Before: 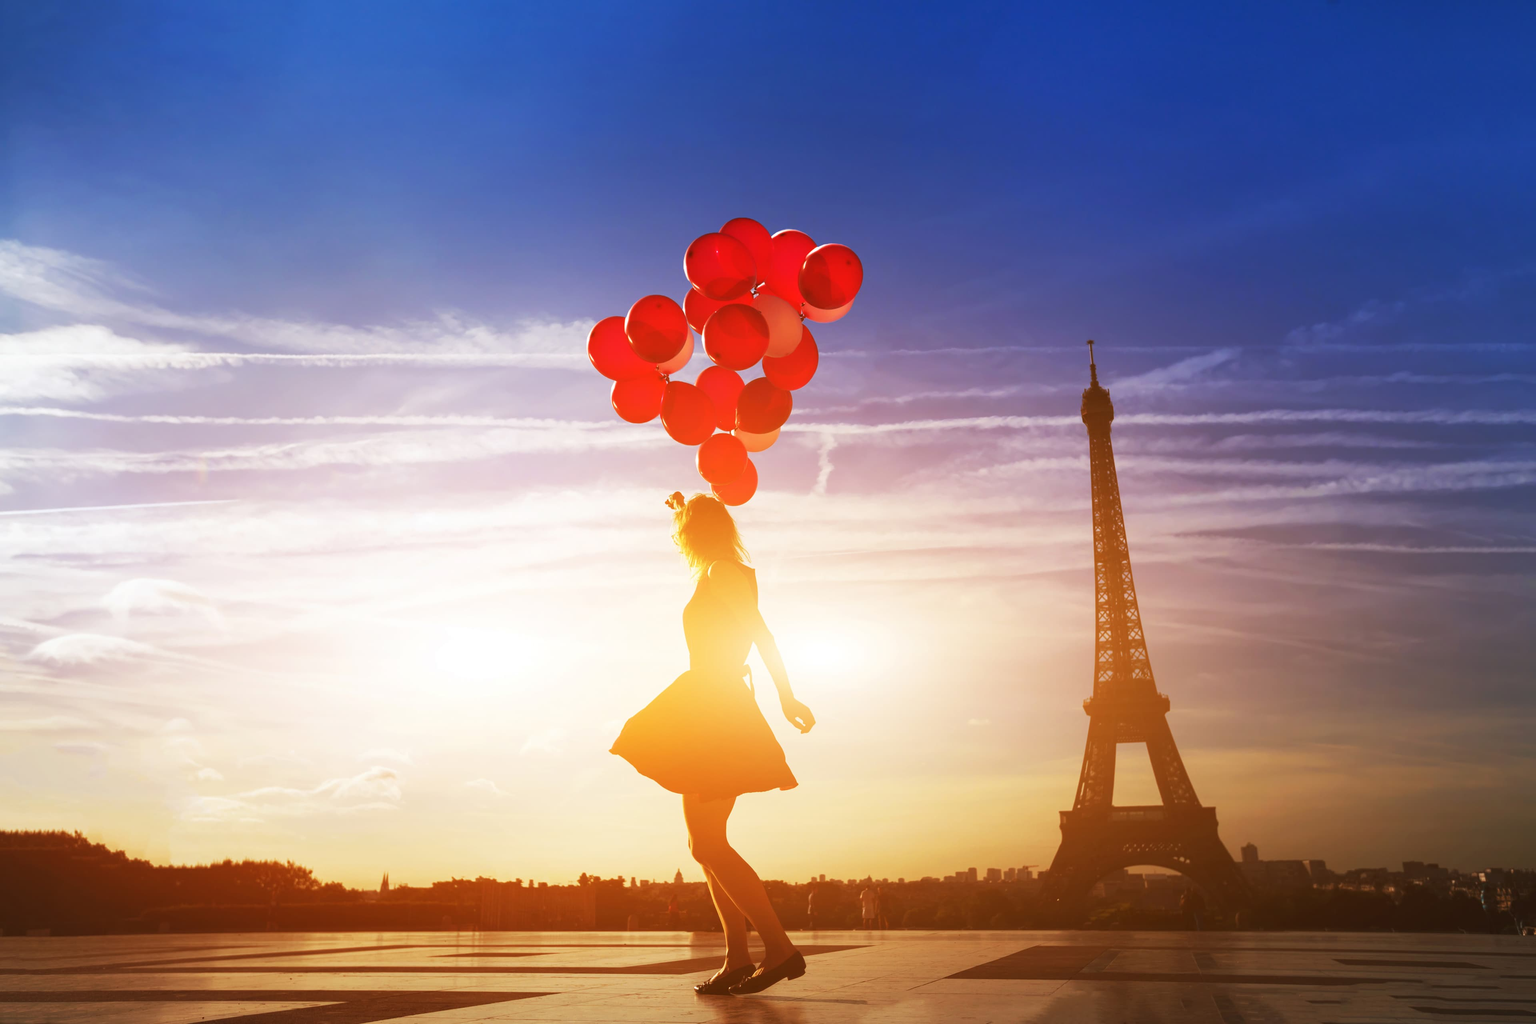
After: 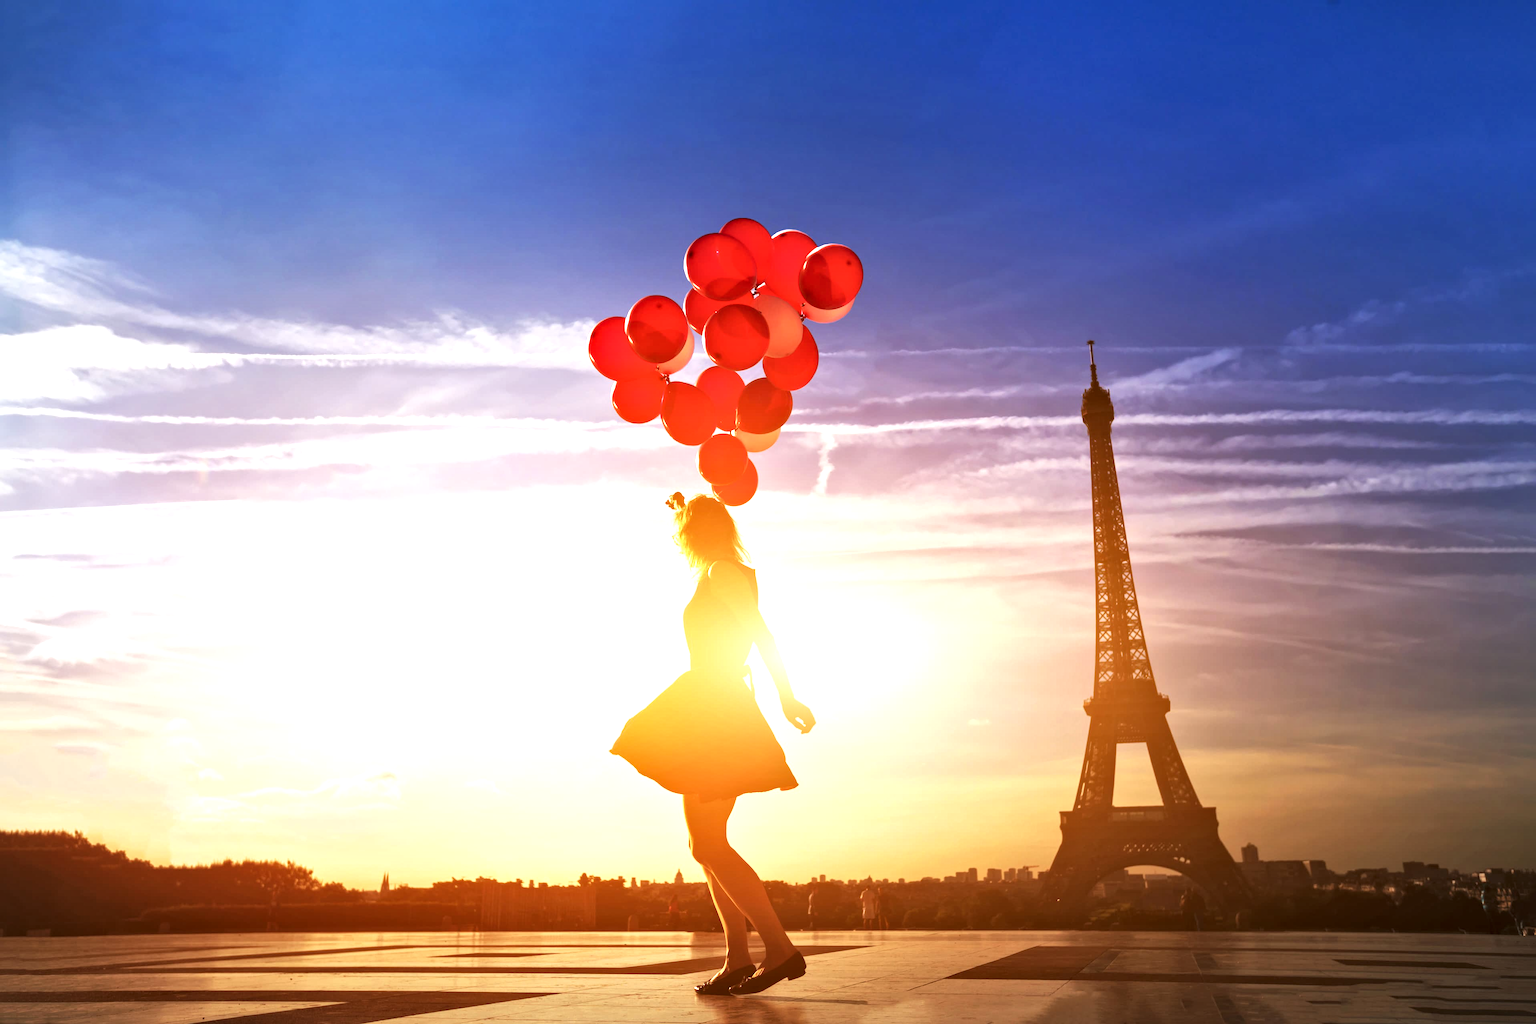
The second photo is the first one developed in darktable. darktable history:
local contrast: mode bilateral grid, contrast 25, coarseness 47, detail 152%, midtone range 0.2
tone equalizer: -8 EV -0.454 EV, -7 EV -0.407 EV, -6 EV -0.369 EV, -5 EV -0.201 EV, -3 EV 0.243 EV, -2 EV 0.325 EV, -1 EV 0.407 EV, +0 EV 0.445 EV
